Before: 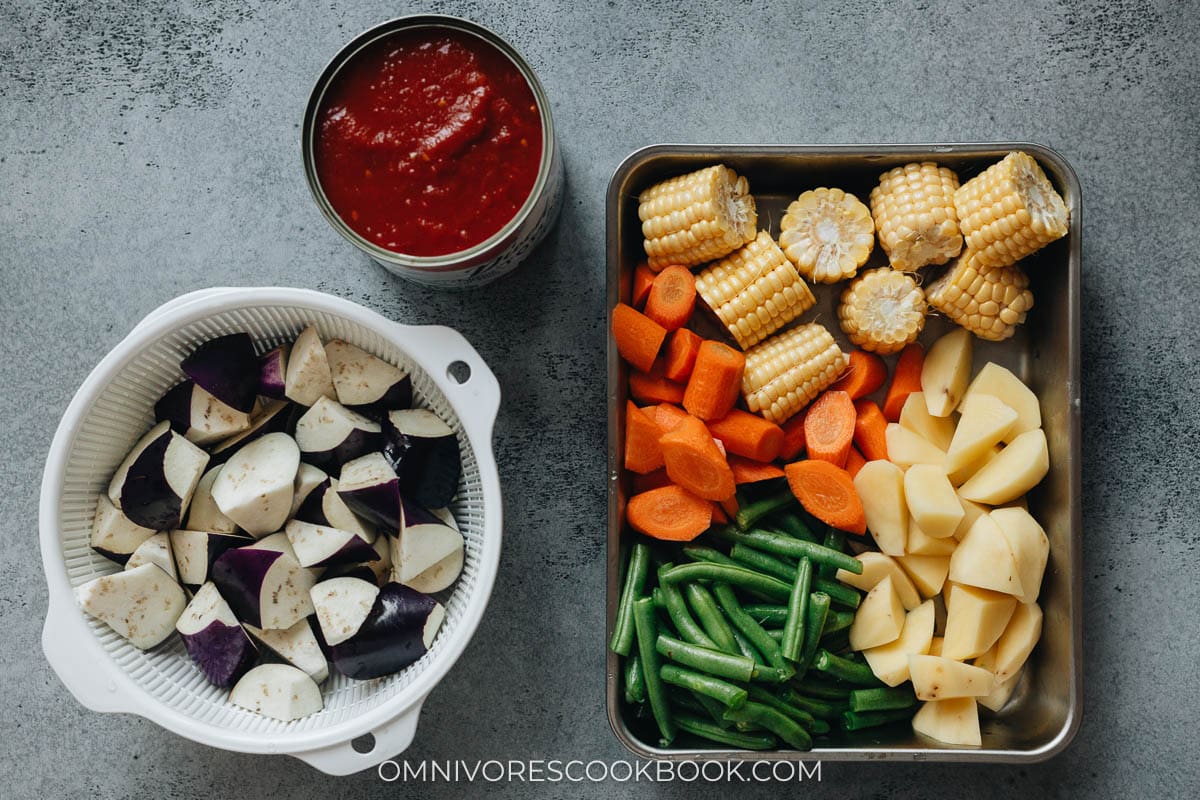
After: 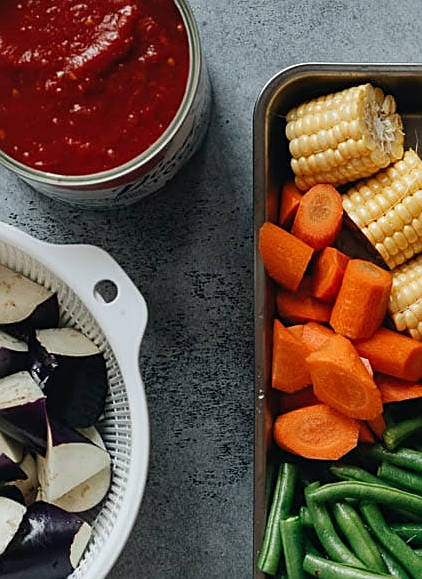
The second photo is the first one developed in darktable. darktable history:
crop and rotate: left 29.476%, top 10.214%, right 35.32%, bottom 17.333%
sharpen: on, module defaults
